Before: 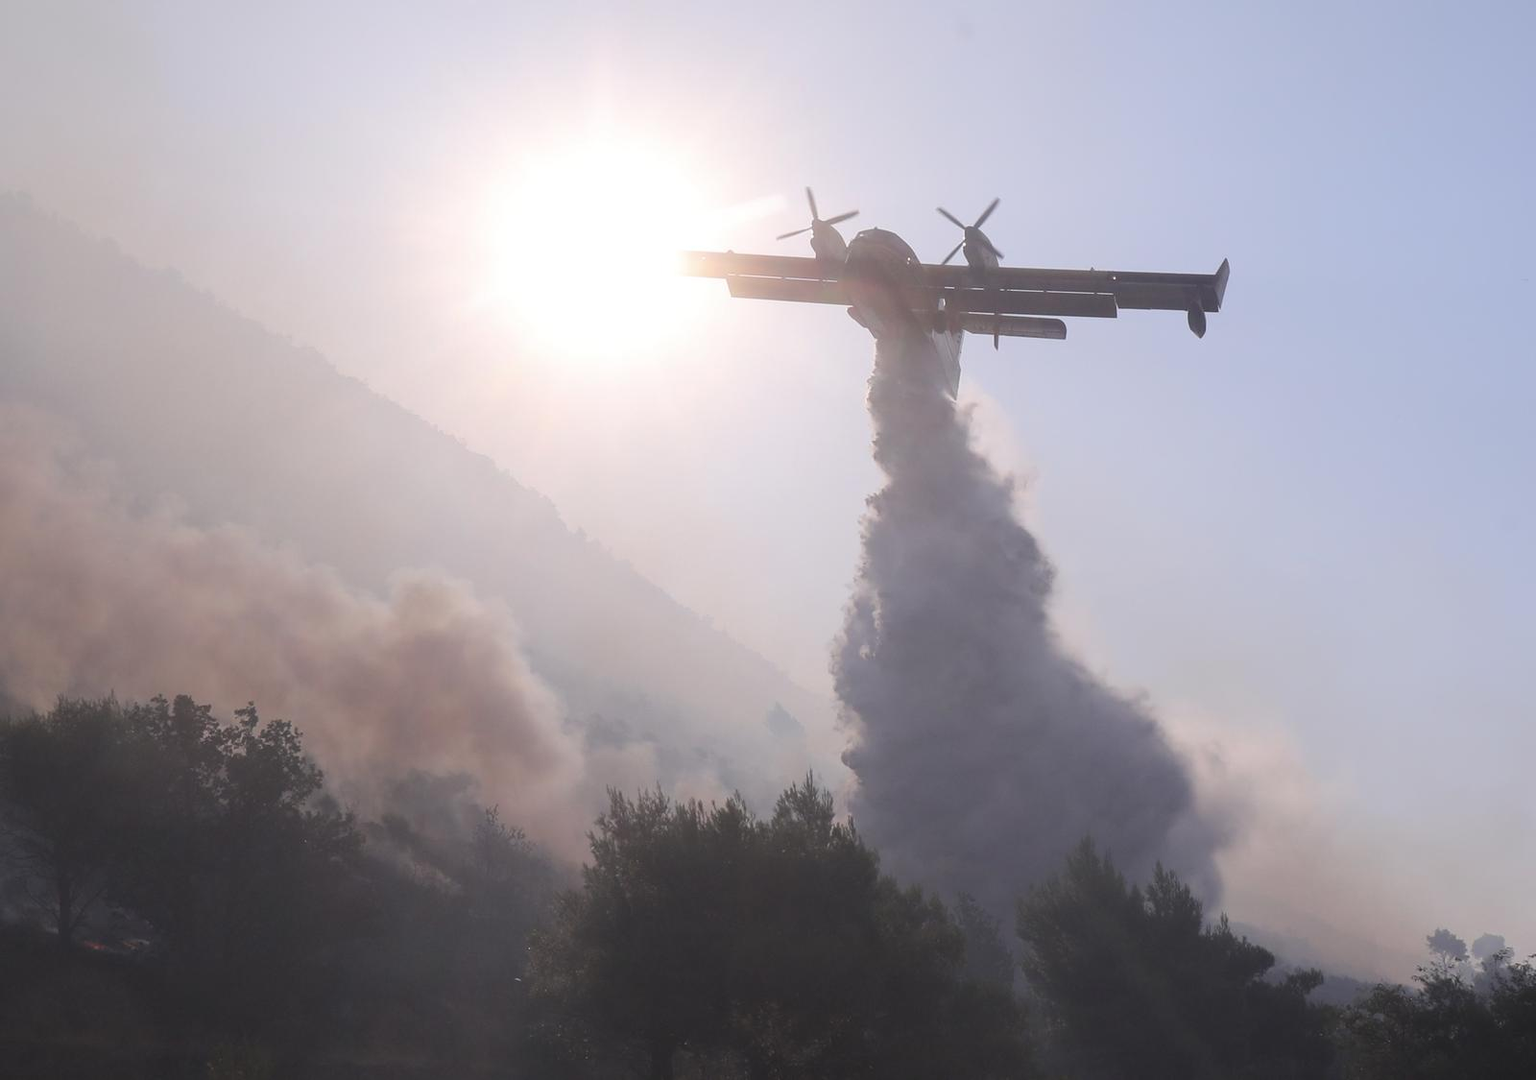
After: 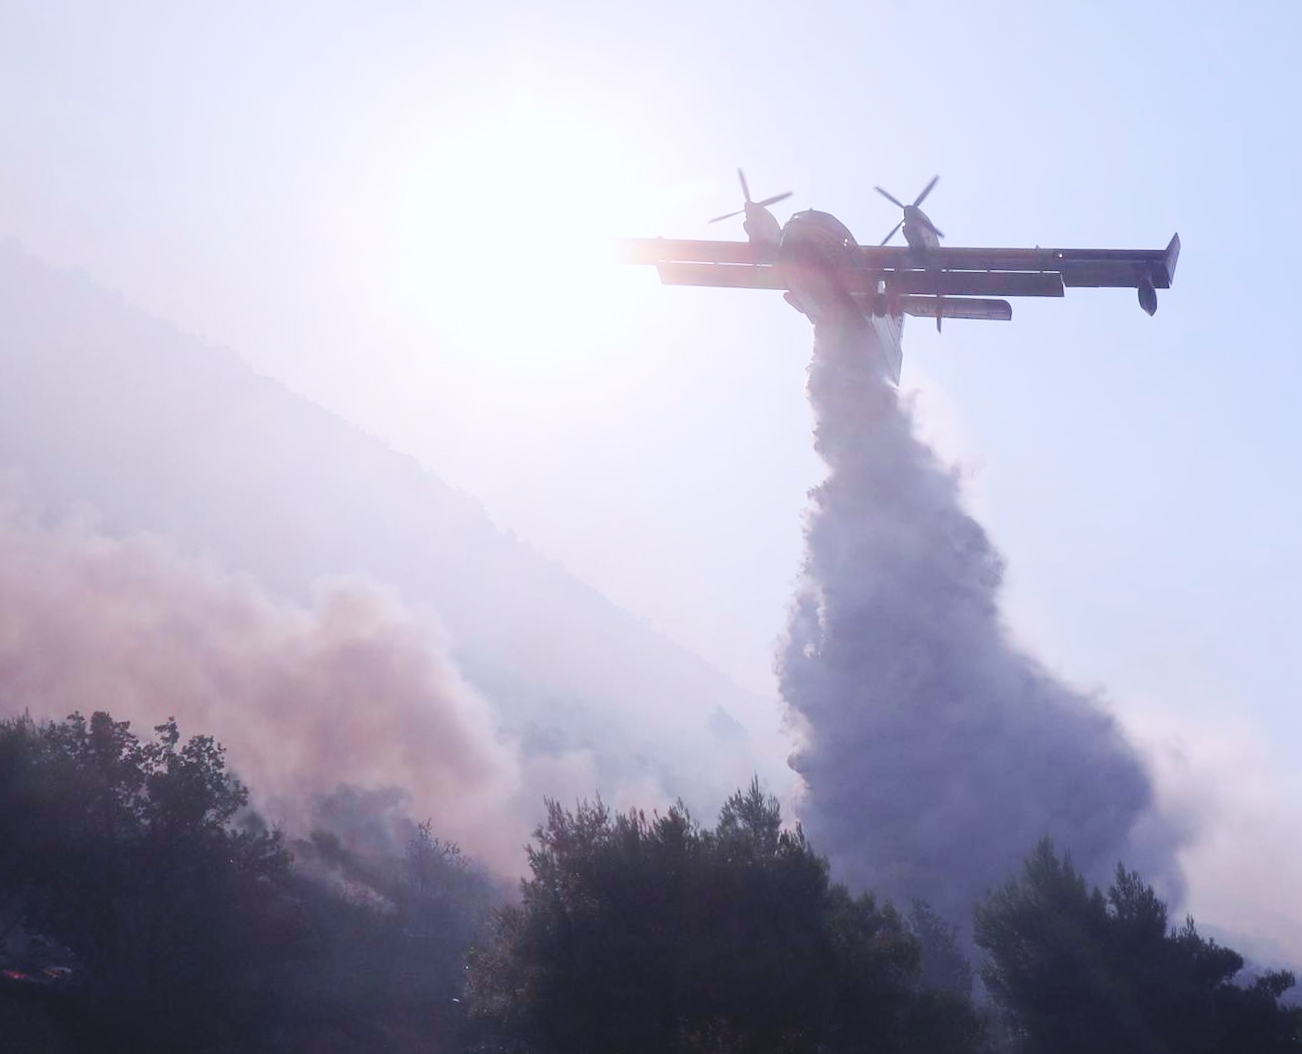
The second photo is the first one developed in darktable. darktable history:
crop and rotate: angle 1.29°, left 4.471%, top 0.833%, right 11.538%, bottom 2.478%
tone equalizer: on, module defaults
color calibration: gray › normalize channels true, illuminant as shot in camera, x 0.37, y 0.382, temperature 4317.32 K, gamut compression 0.008
base curve: curves: ch0 [(0, 0) (0.036, 0.025) (0.121, 0.166) (0.206, 0.329) (0.605, 0.79) (1, 1)], preserve colors none
